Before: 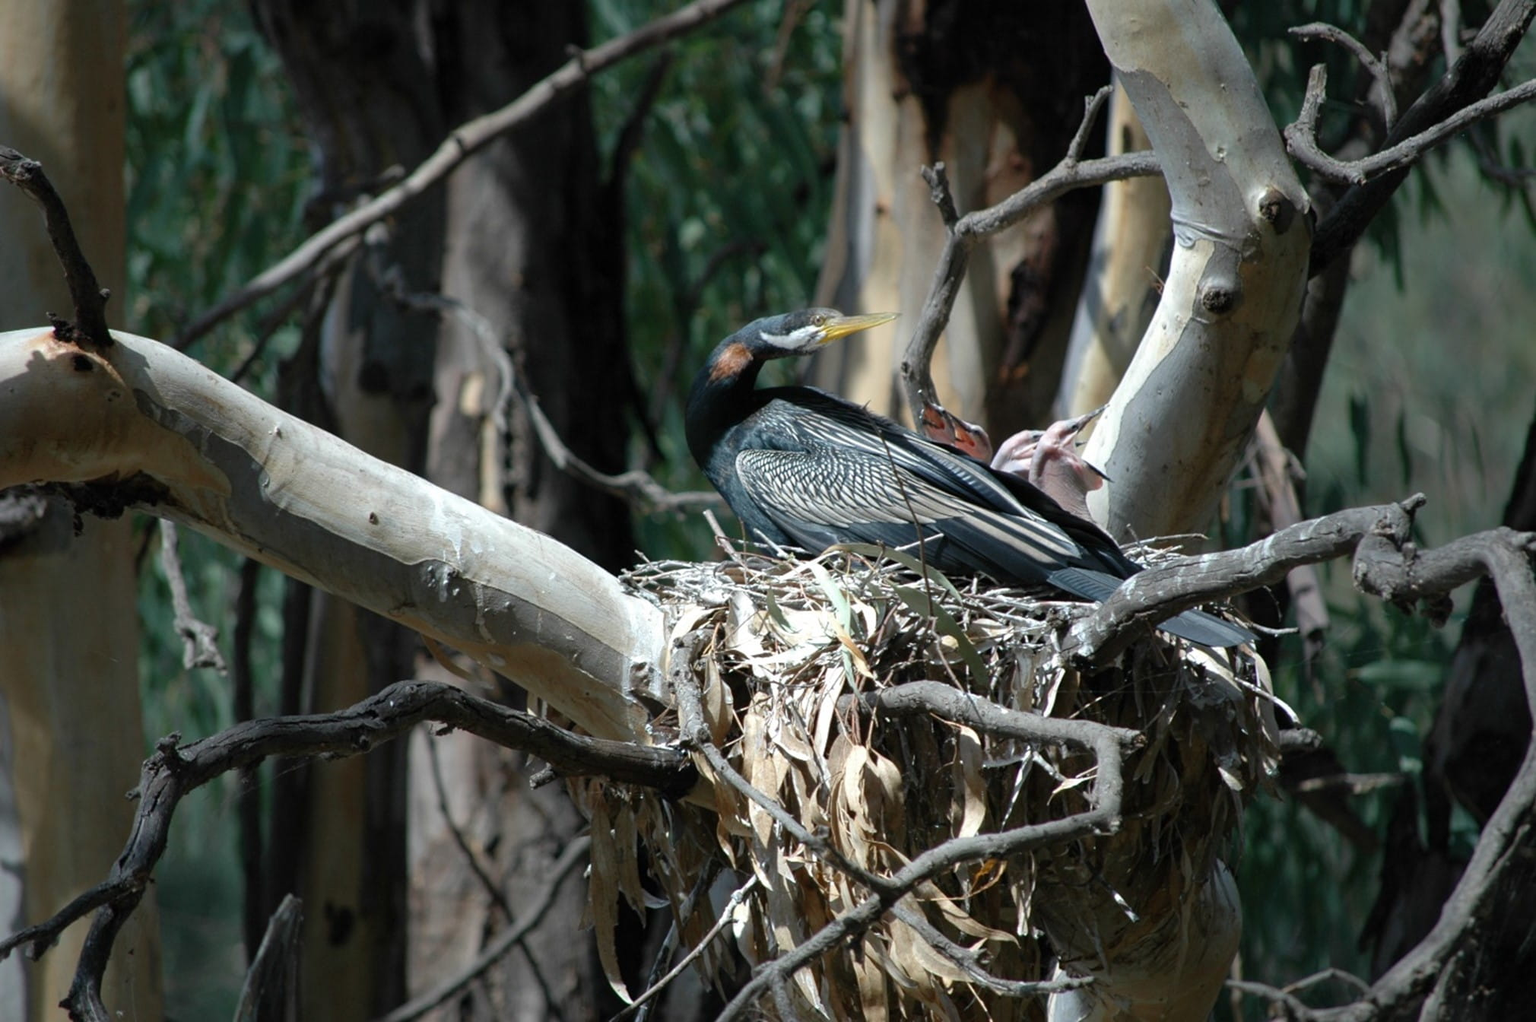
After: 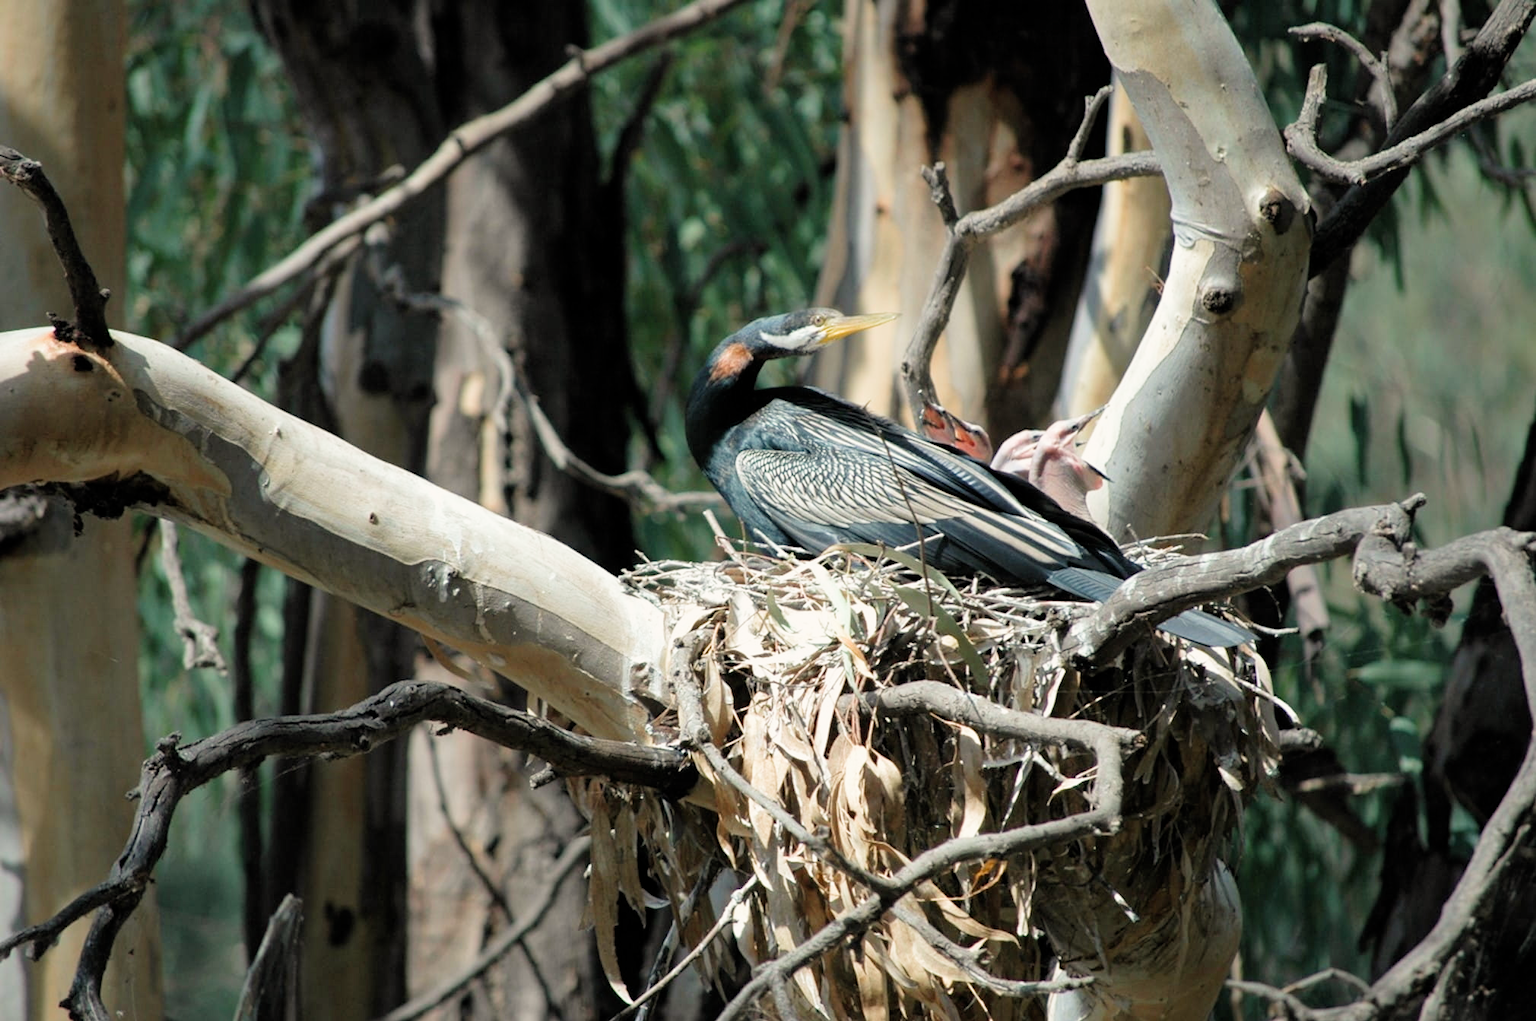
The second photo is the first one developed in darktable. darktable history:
white balance: red 1.045, blue 0.932
exposure: black level correction 0, exposure 1 EV, compensate exposure bias true, compensate highlight preservation false
filmic rgb: middle gray luminance 18.42%, black relative exposure -9 EV, white relative exposure 3.75 EV, threshold 6 EV, target black luminance 0%, hardness 4.85, latitude 67.35%, contrast 0.955, highlights saturation mix 20%, shadows ↔ highlights balance 21.36%, add noise in highlights 0, preserve chrominance luminance Y, color science v3 (2019), use custom middle-gray values true, iterations of high-quality reconstruction 0, contrast in highlights soft, enable highlight reconstruction true
